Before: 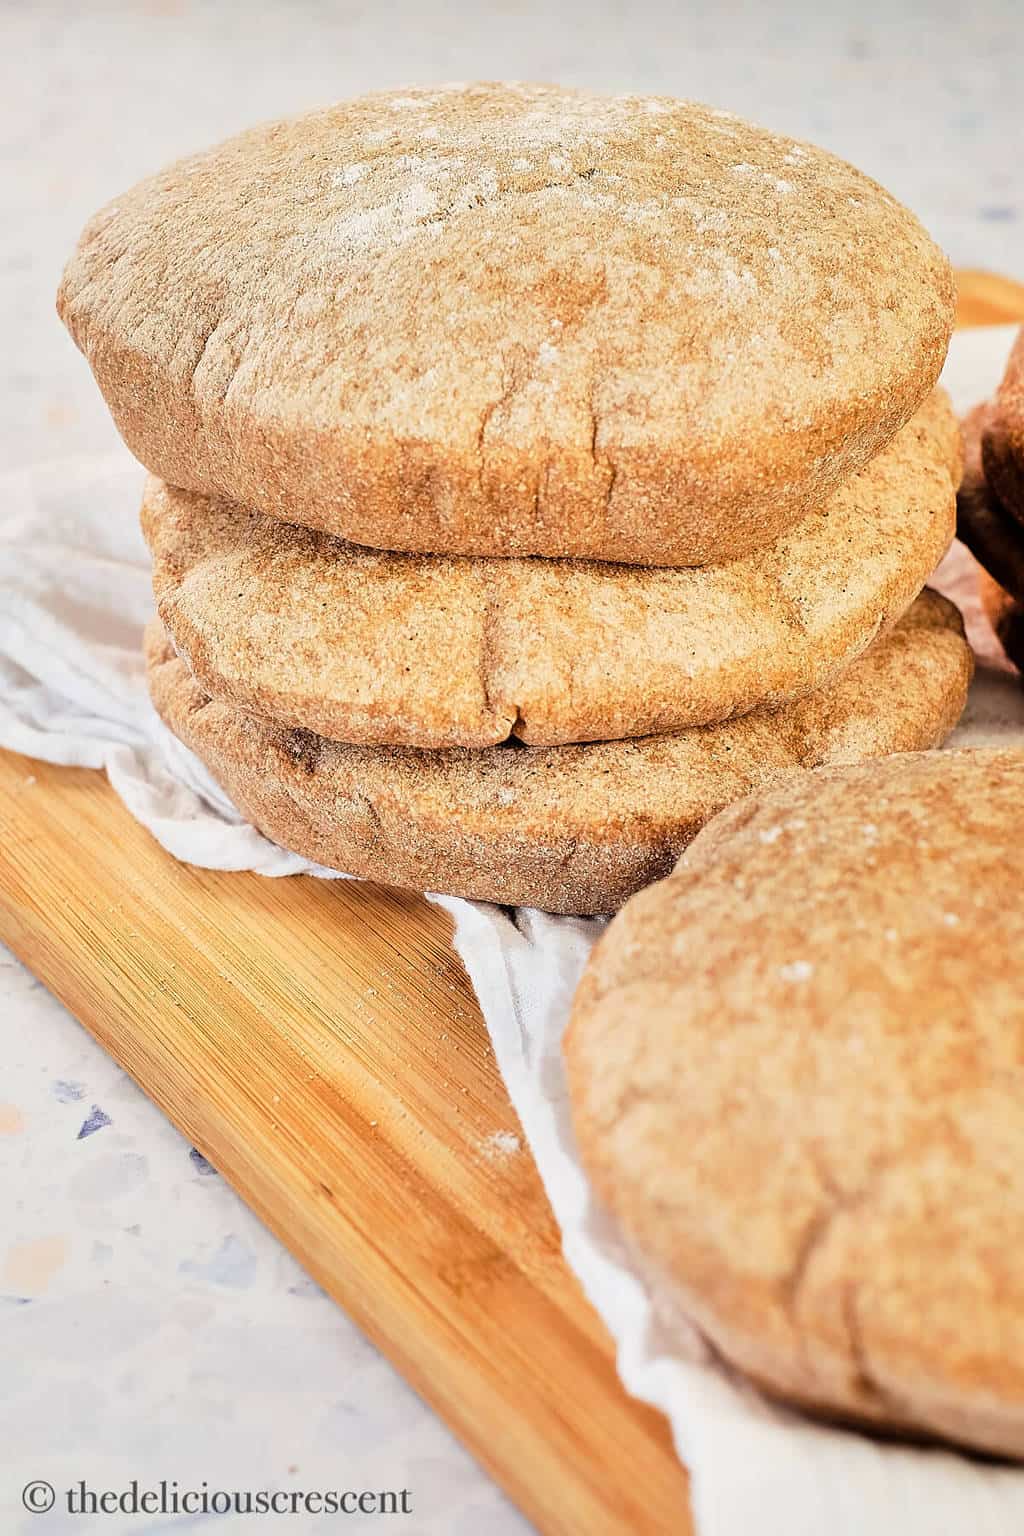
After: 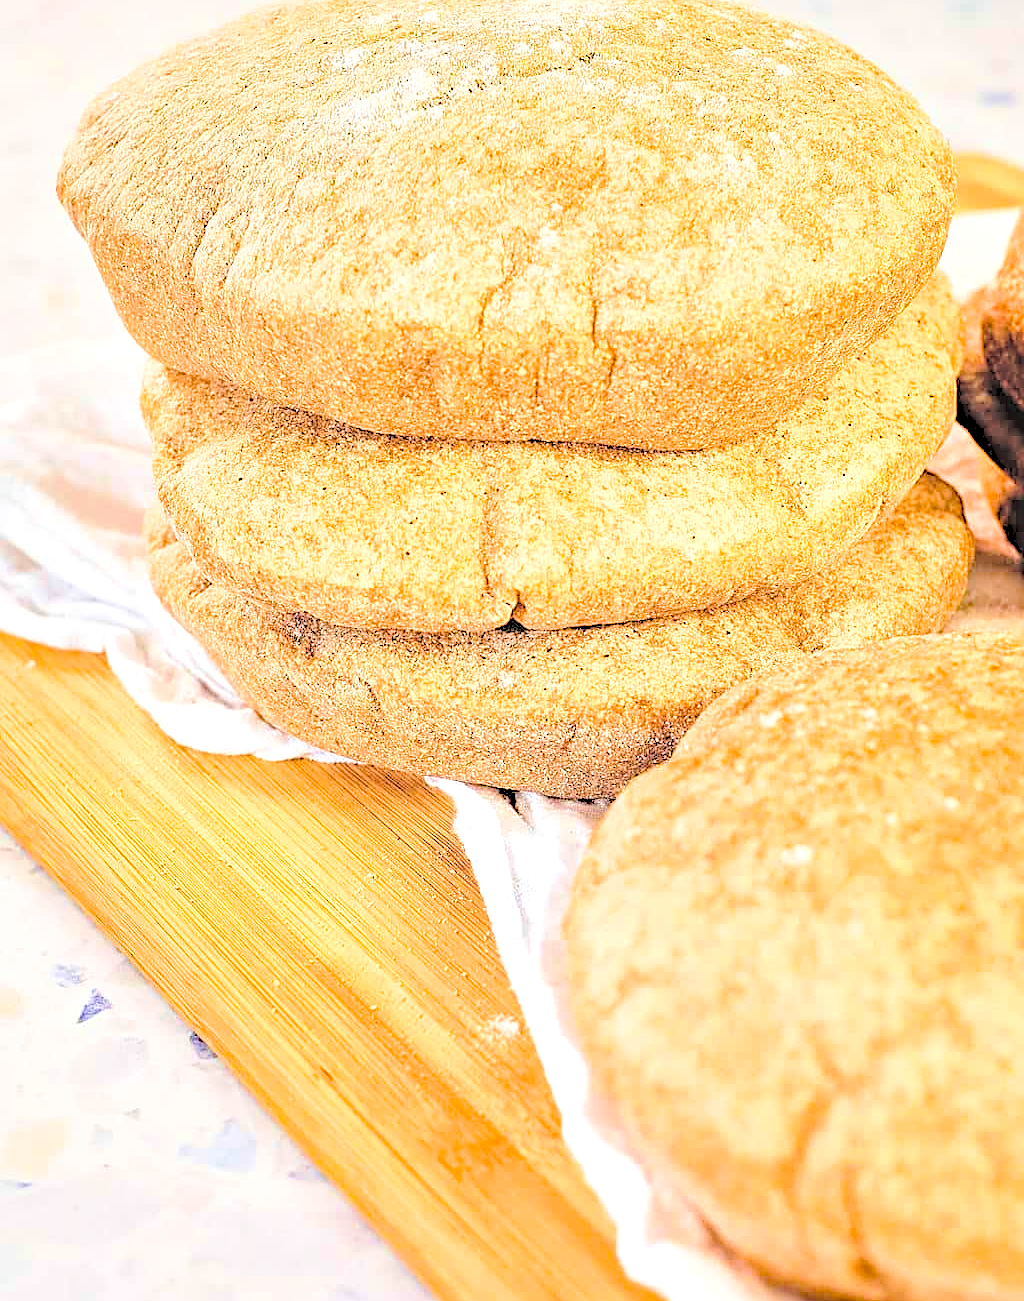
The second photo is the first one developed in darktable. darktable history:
crop: top 7.612%, bottom 7.668%
contrast brightness saturation: brightness 0.999
local contrast: highlights 107%, shadows 101%, detail 199%, midtone range 0.2
velvia: strength 51.13%, mid-tones bias 0.518
haze removal: strength 0.415, adaptive false
sharpen: on, module defaults
